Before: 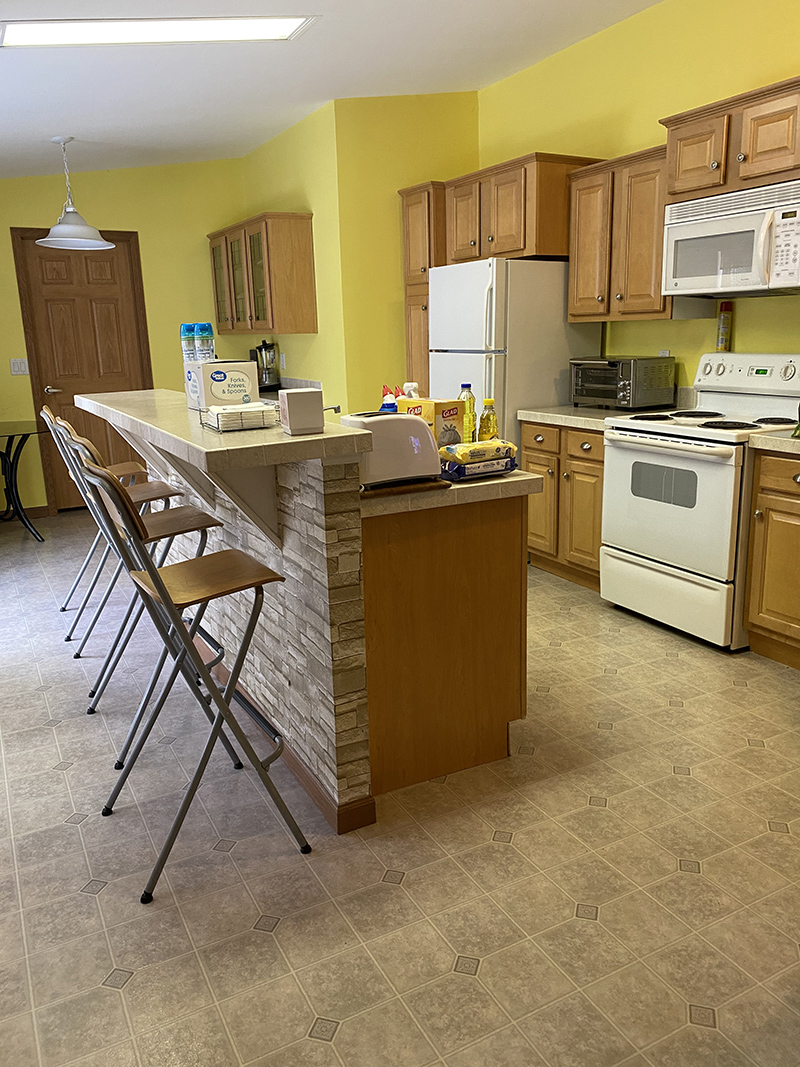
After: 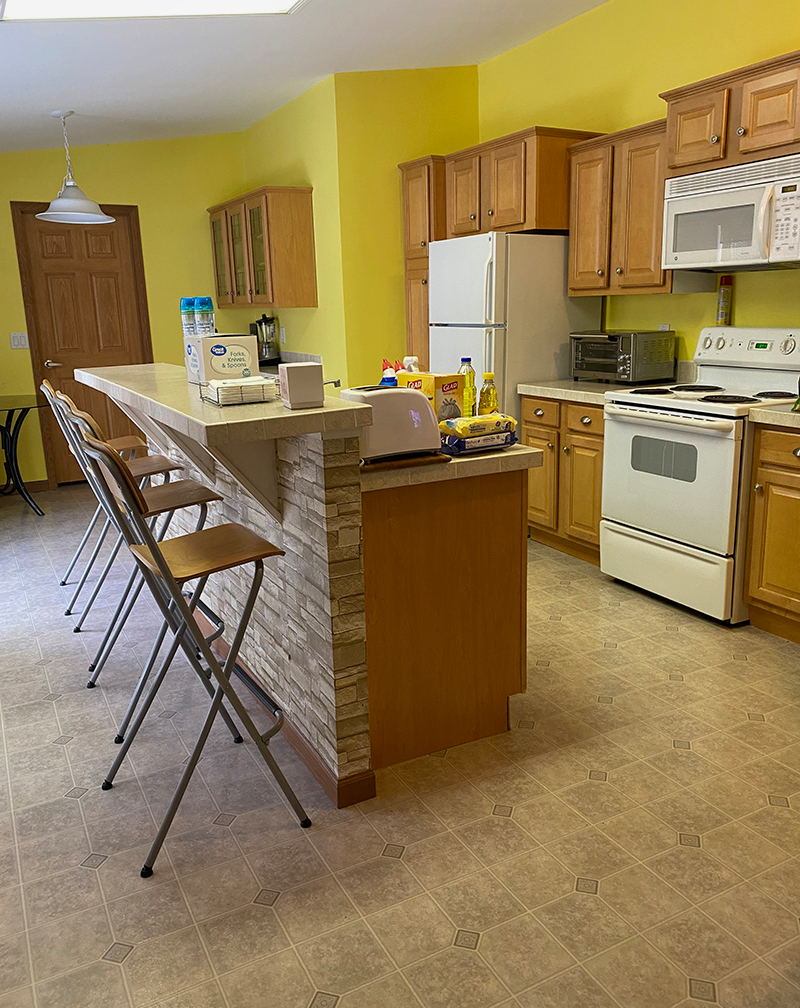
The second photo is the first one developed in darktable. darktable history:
shadows and highlights: shadows 25, white point adjustment -3, highlights -30
crop and rotate: top 2.479%, bottom 3.018%
